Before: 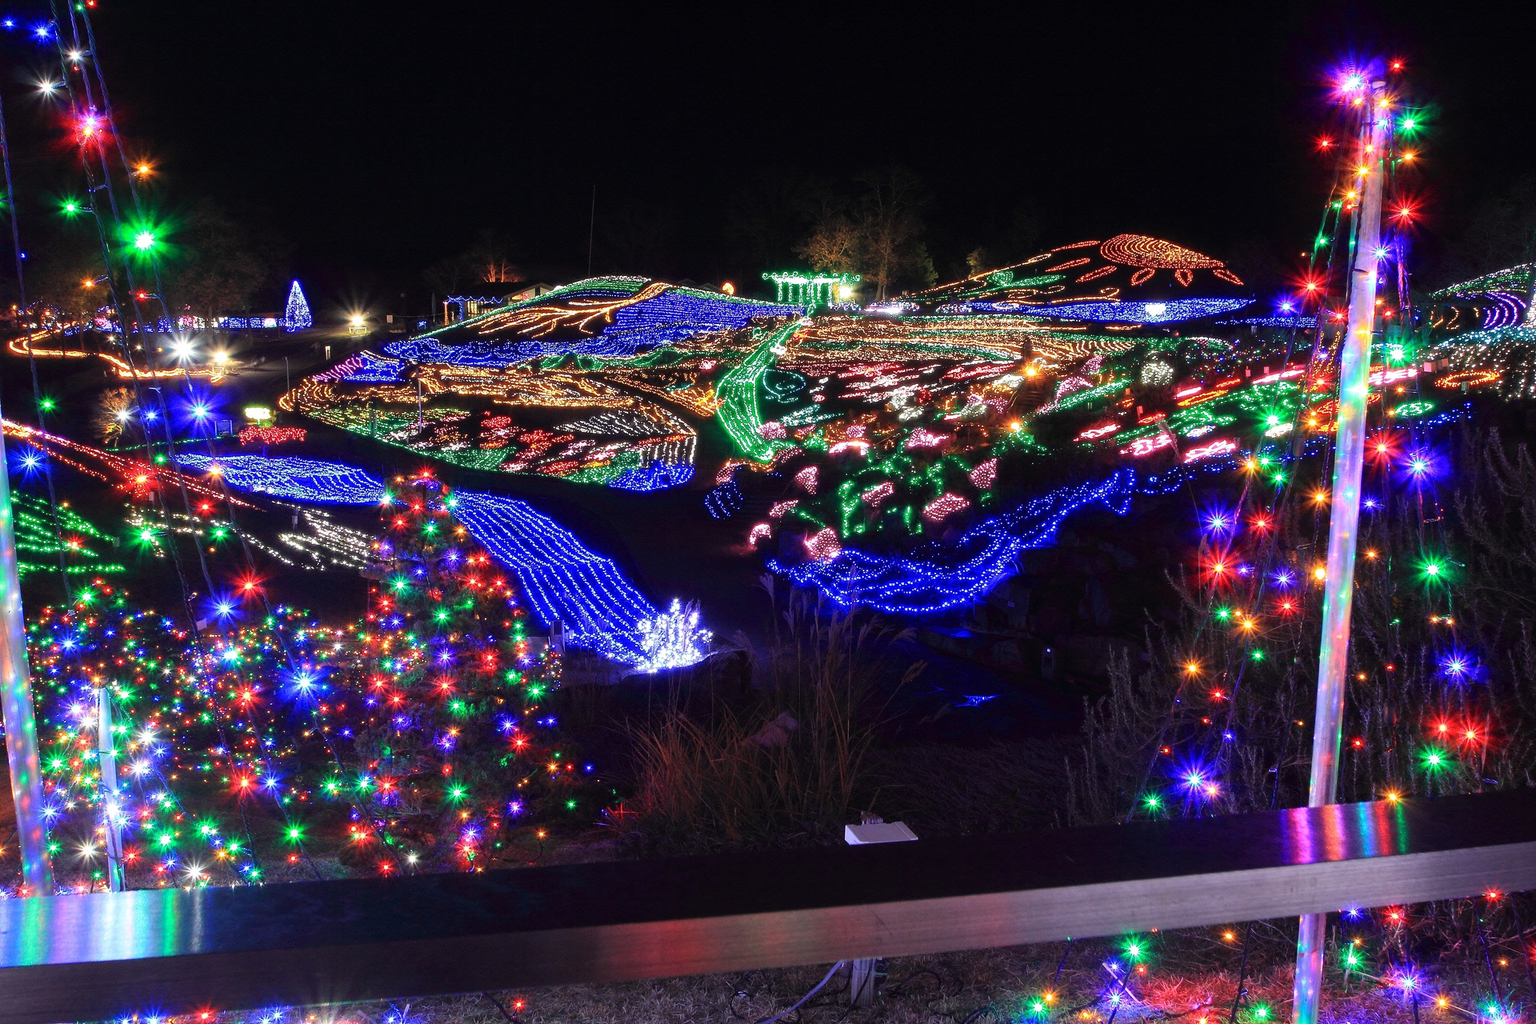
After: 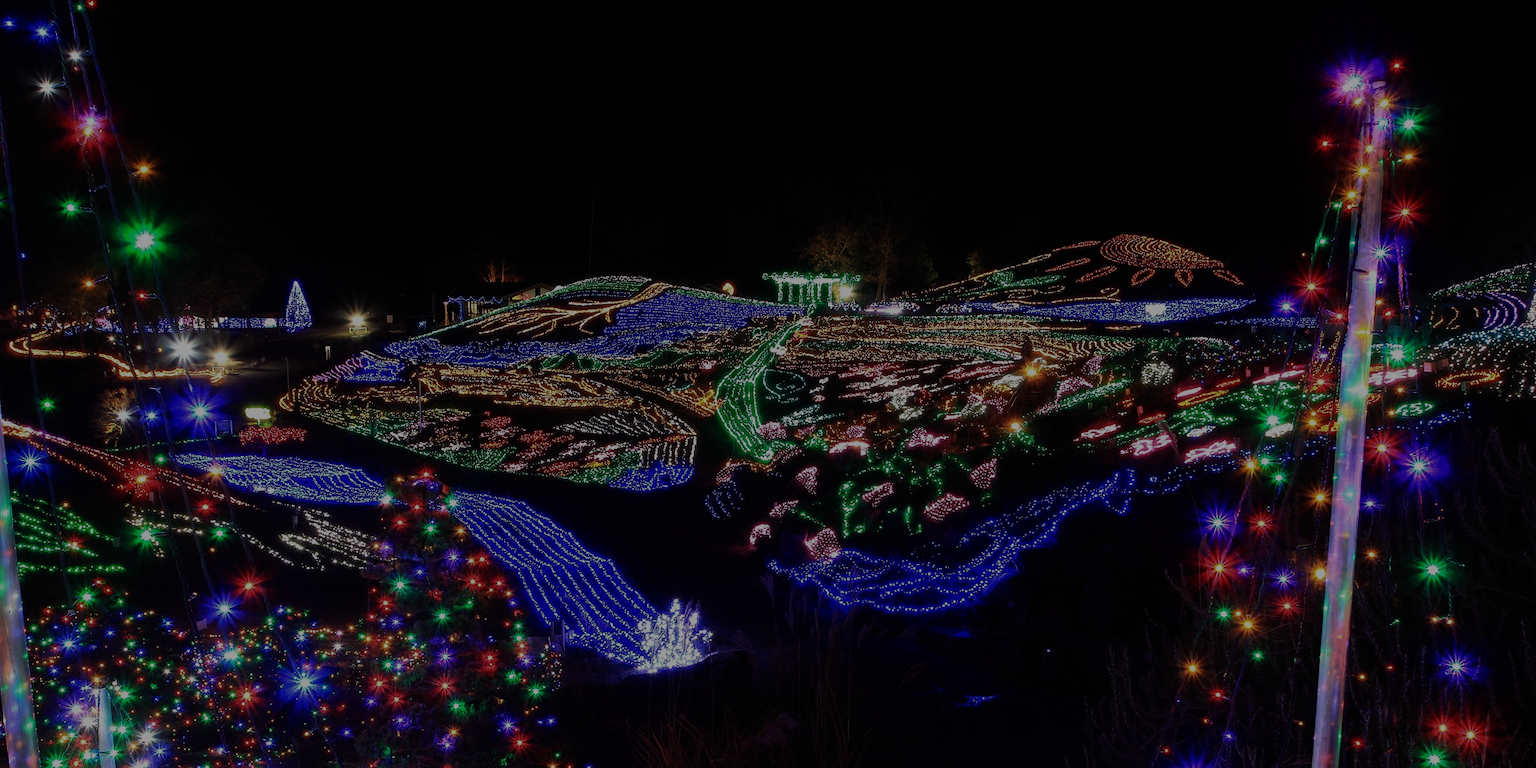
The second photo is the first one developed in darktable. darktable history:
tone equalizer: -8 EV -0.747 EV, -7 EV -0.67 EV, -6 EV -0.601 EV, -5 EV -0.399 EV, -3 EV 0.399 EV, -2 EV 0.6 EV, -1 EV 0.699 EV, +0 EV 0.75 EV, edges refinement/feathering 500, mask exposure compensation -1.57 EV, preserve details no
exposure: exposure -2.103 EV, compensate highlight preservation false
color correction: highlights a* -0.179, highlights b* -0.131
crop: bottom 24.989%
